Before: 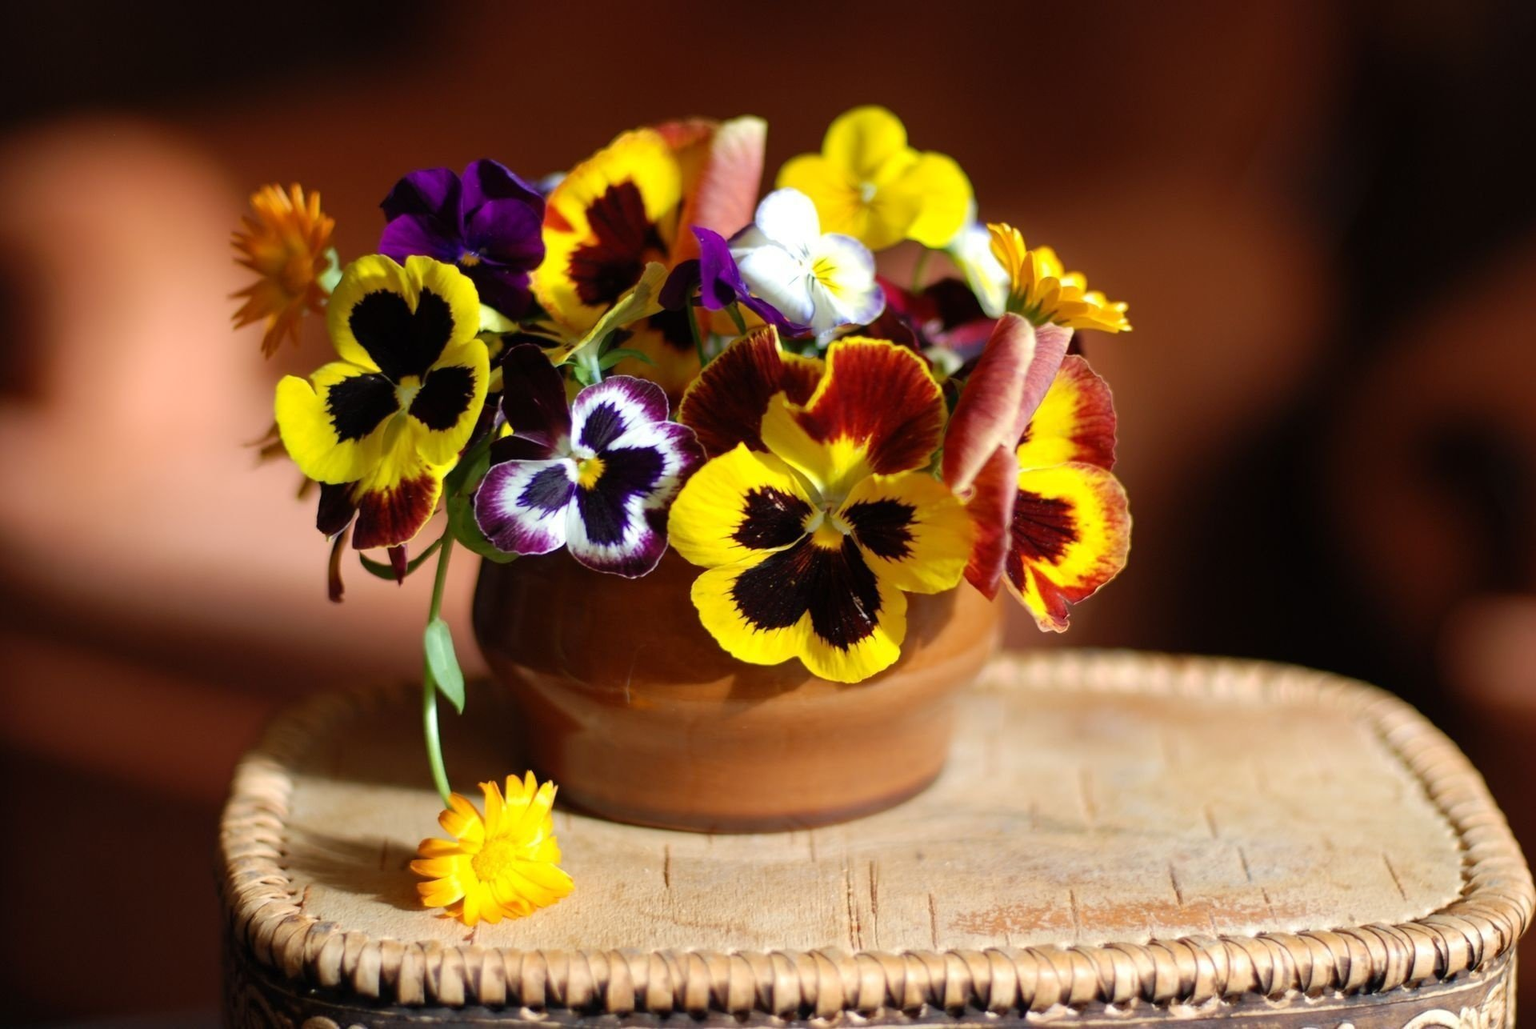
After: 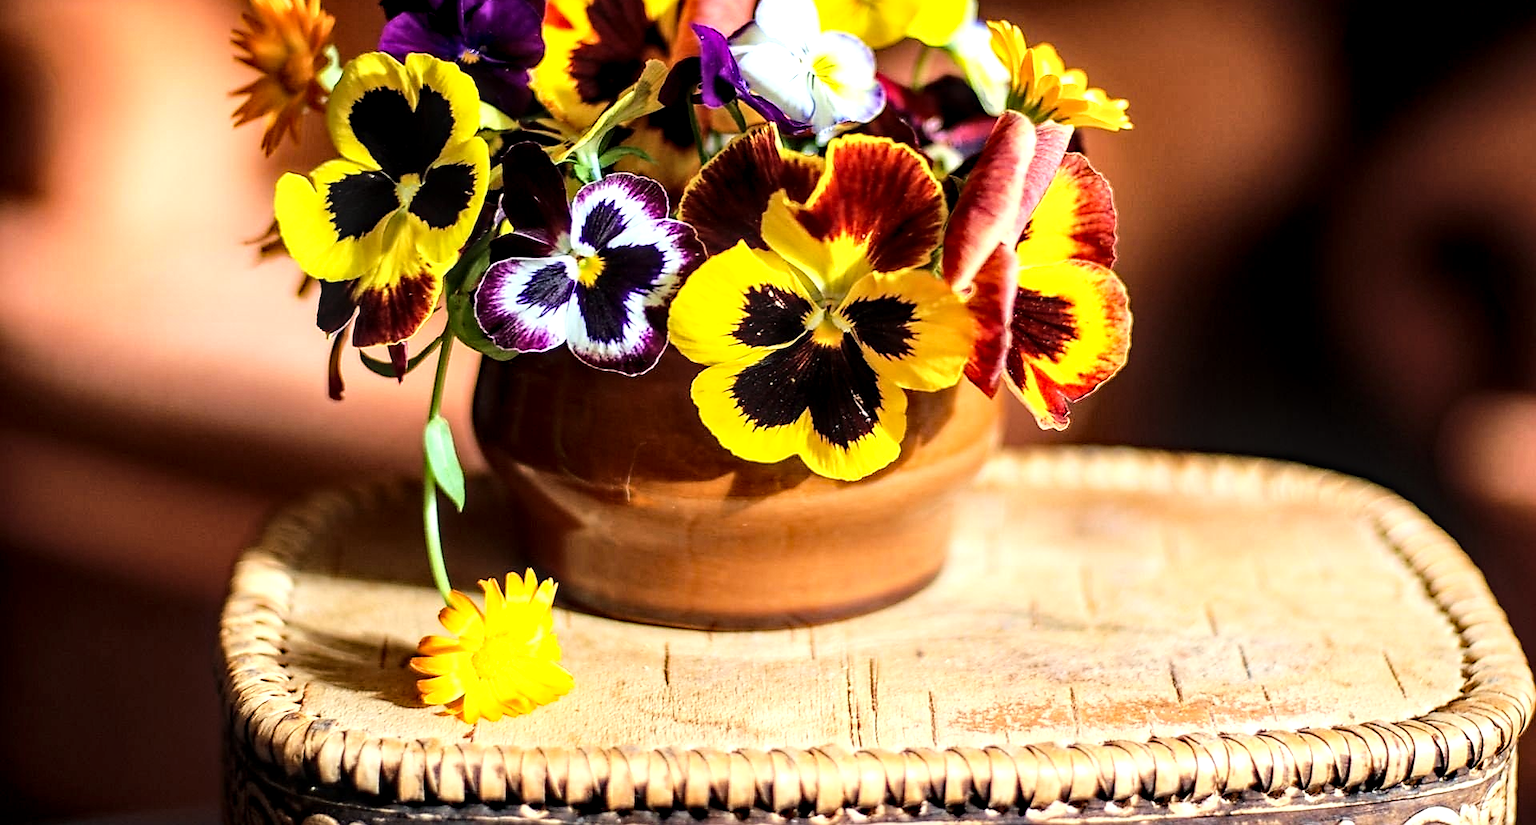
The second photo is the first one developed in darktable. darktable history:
sharpen: radius 1.421, amount 1.25, threshold 0.814
local contrast: highlights 77%, shadows 56%, detail 175%, midtone range 0.428
base curve: curves: ch0 [(0, 0) (0.028, 0.03) (0.121, 0.232) (0.46, 0.748) (0.859, 0.968) (1, 1)]
crop and rotate: top 19.686%
haze removal: strength 0.241, distance 0.249, compatibility mode true, adaptive false
